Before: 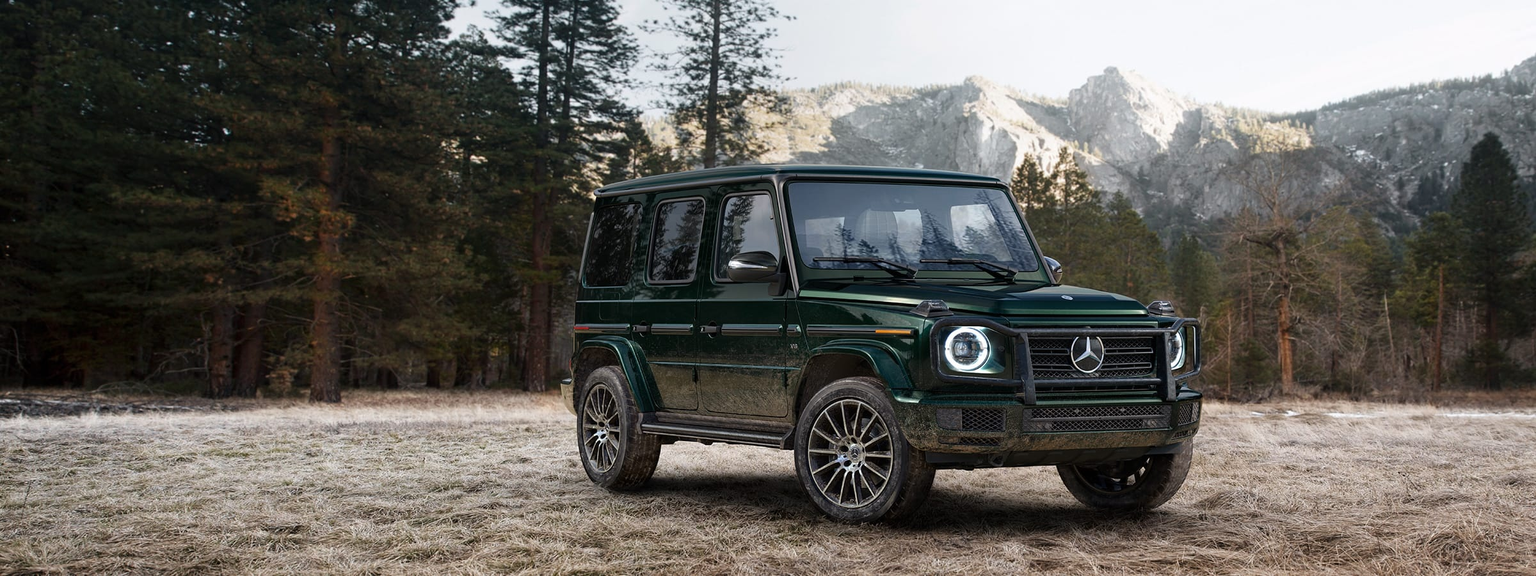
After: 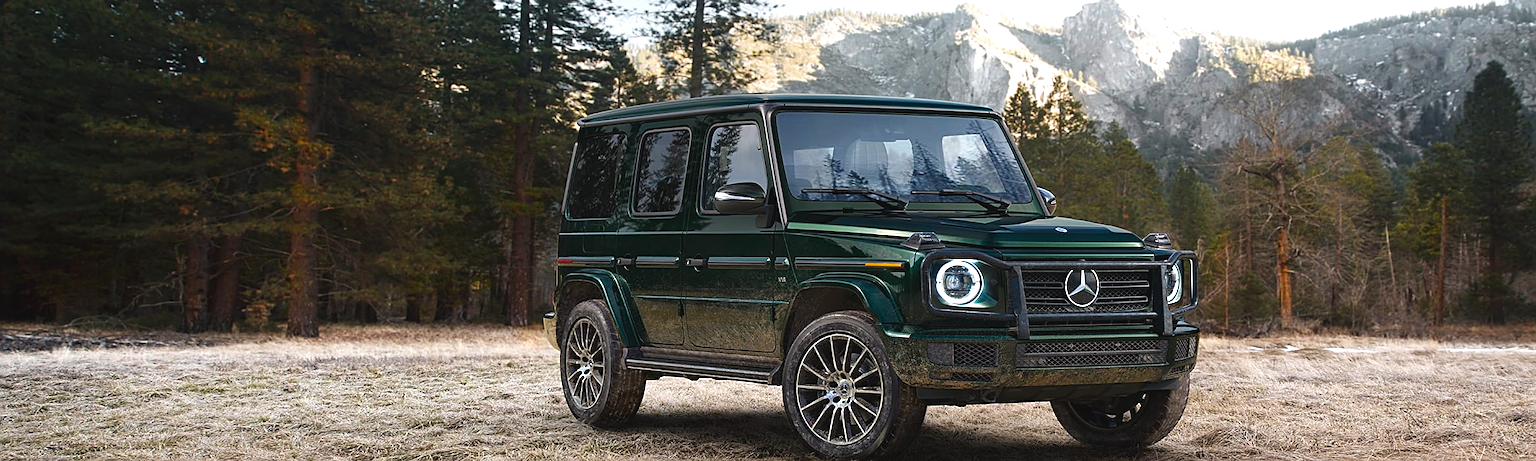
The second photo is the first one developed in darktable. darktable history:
sharpen: on, module defaults
color balance rgb: global offset › luminance 0.479%, global offset › hue 60.85°, perceptual saturation grading › global saturation 41.583%, perceptual brilliance grading › highlights 9.239%, perceptual brilliance grading › mid-tones 5.452%
crop and rotate: left 1.936%, top 12.685%, right 0.251%, bottom 8.893%
